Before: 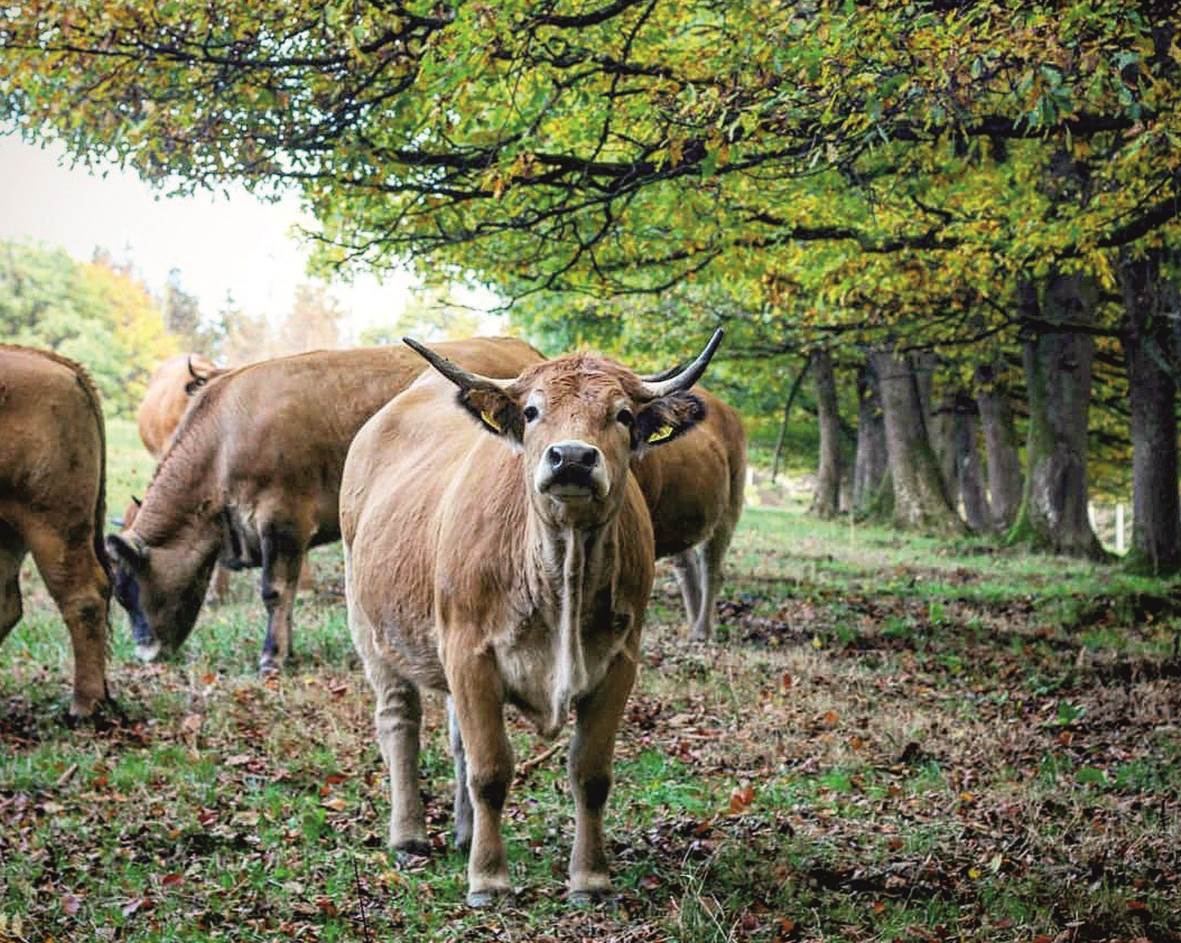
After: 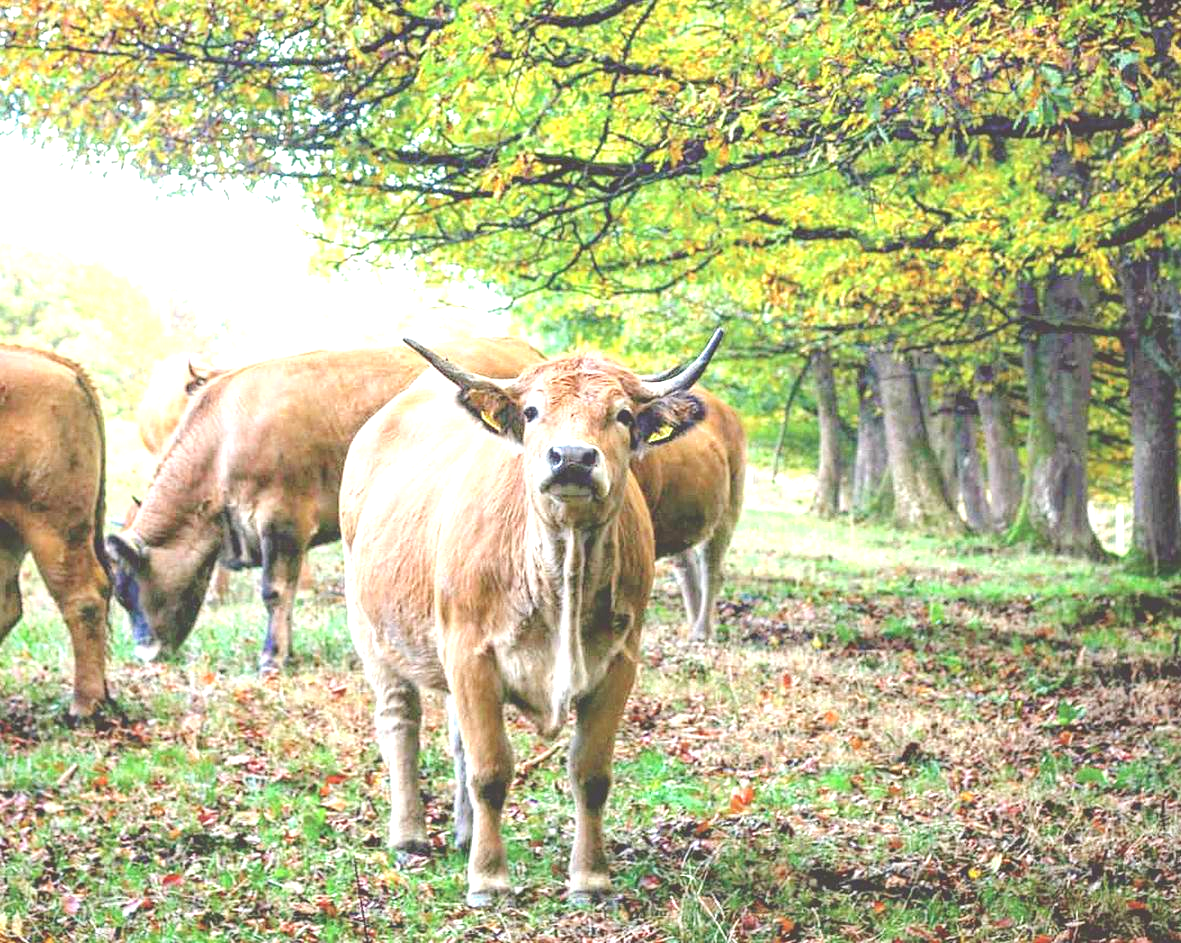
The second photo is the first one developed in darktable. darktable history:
tone equalizer: edges refinement/feathering 500, mask exposure compensation -1.57 EV, preserve details no
levels: levels [0, 0.397, 0.955]
exposure: black level correction -0.005, exposure 1.006 EV, compensate highlight preservation false
